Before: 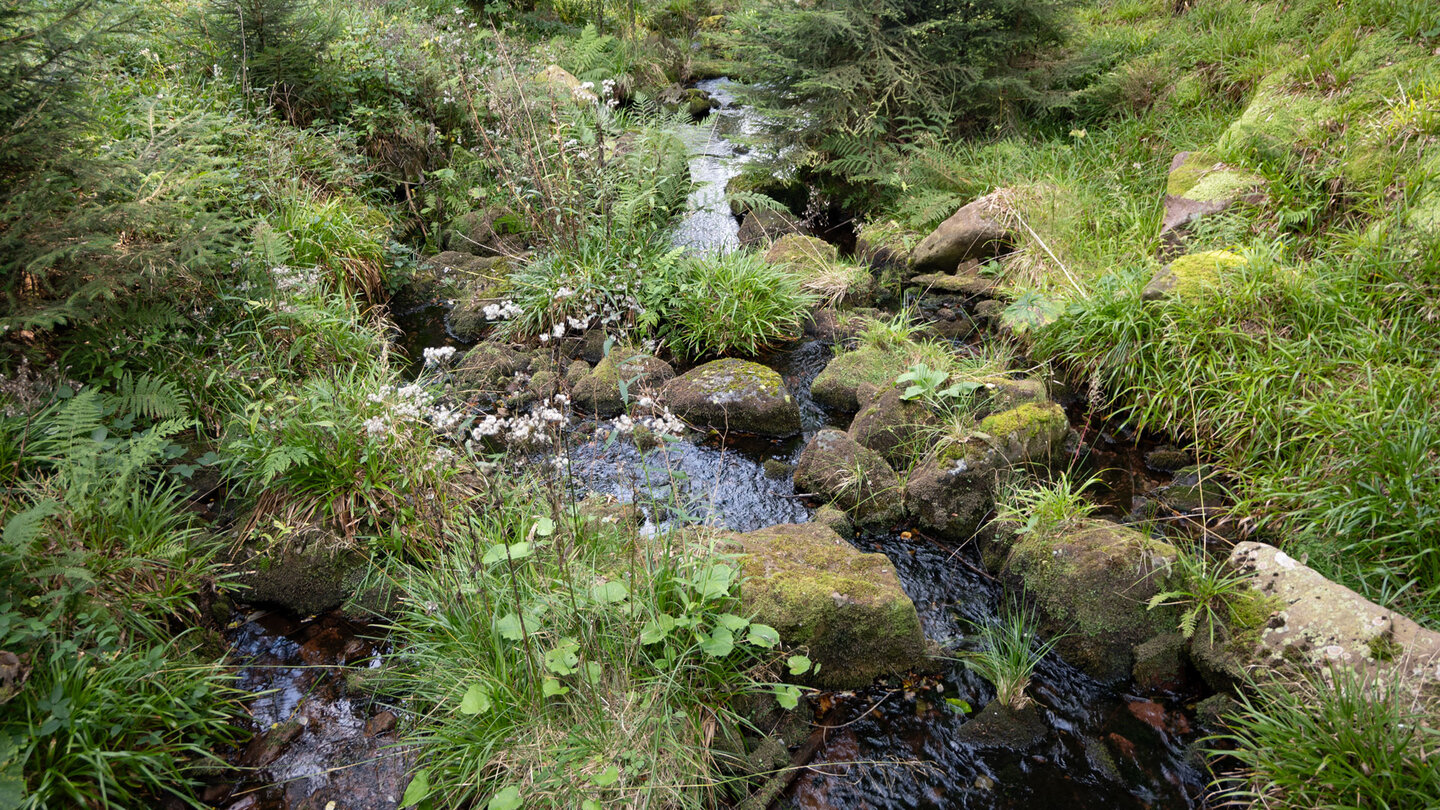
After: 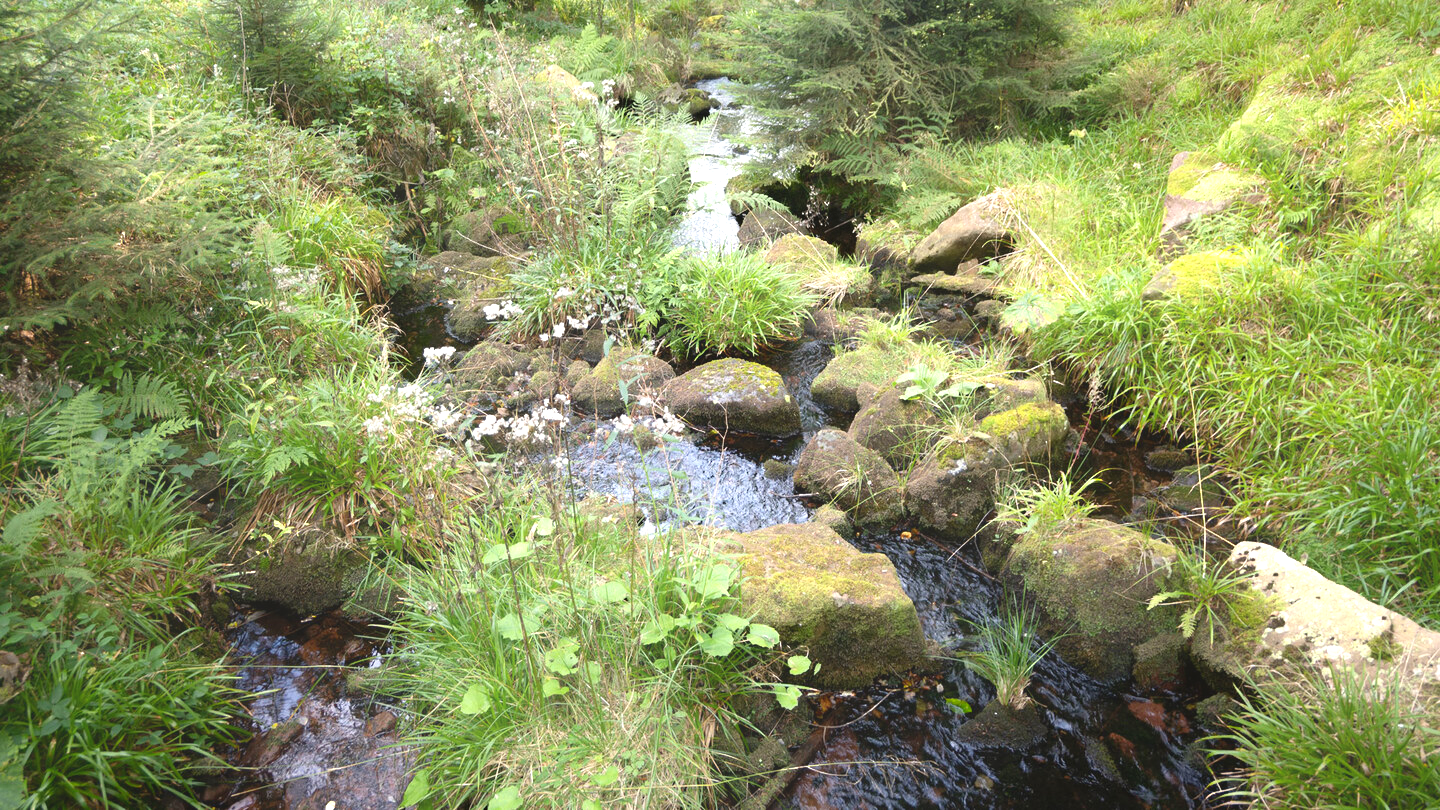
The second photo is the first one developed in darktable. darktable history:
contrast equalizer: octaves 7, y [[0.6 ×6], [0.55 ×6], [0 ×6], [0 ×6], [0 ×6]], mix -0.996
exposure: black level correction 0, exposure 1.1 EV, compensate highlight preservation false
